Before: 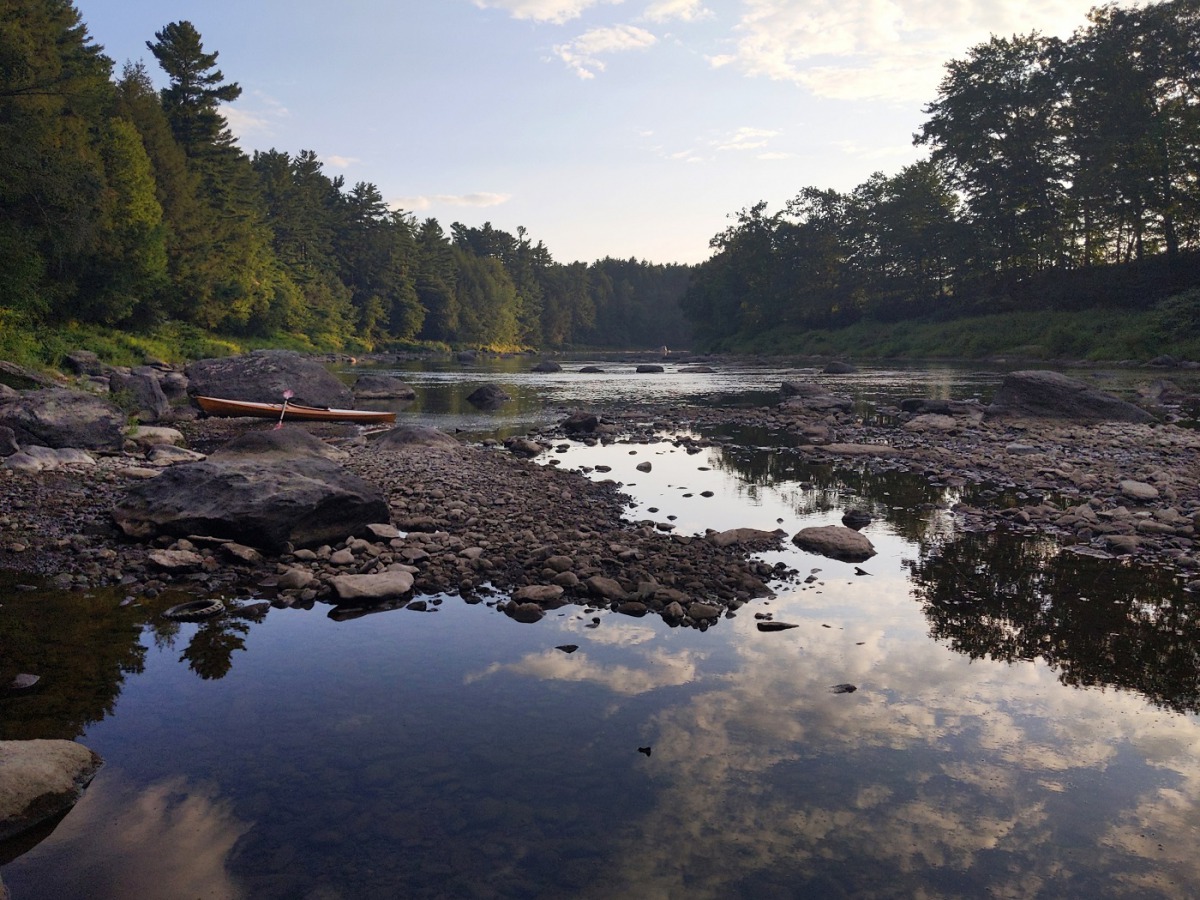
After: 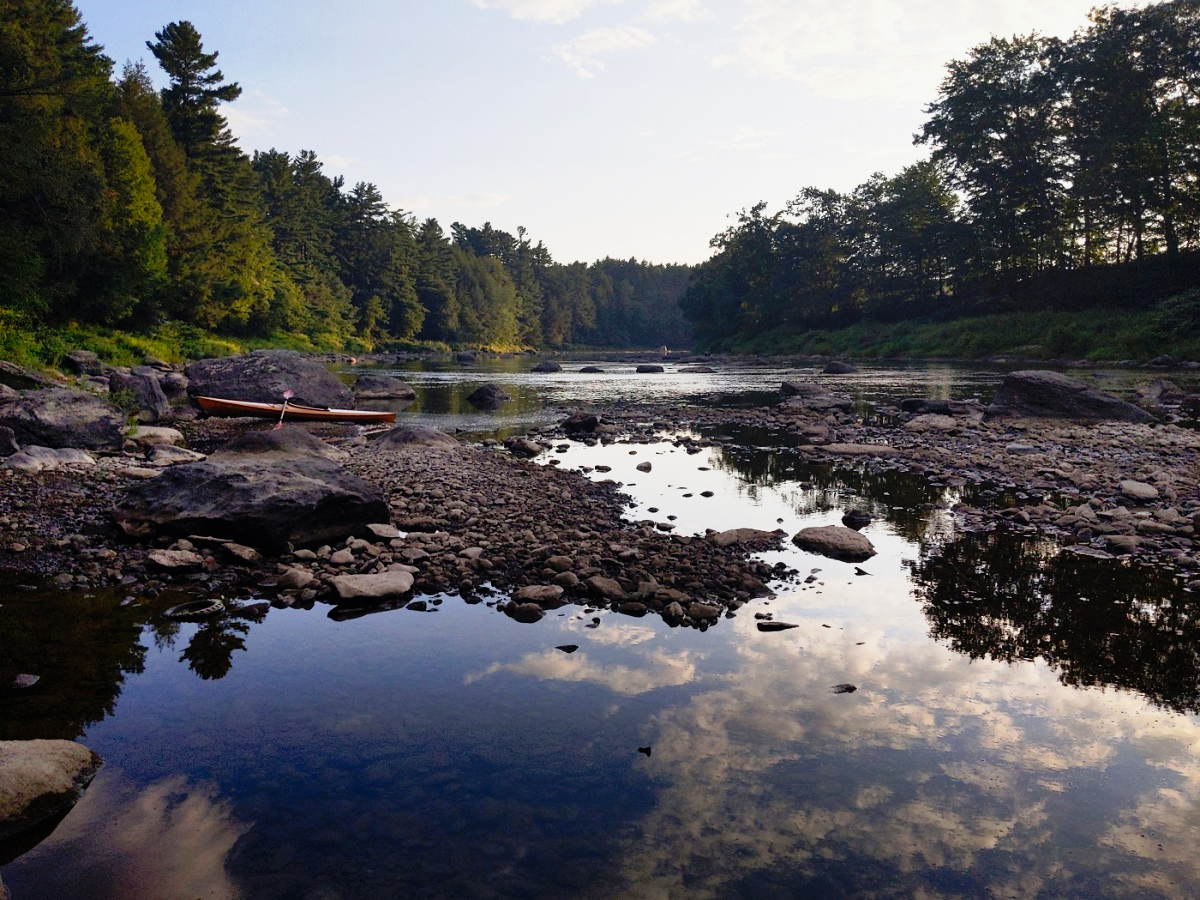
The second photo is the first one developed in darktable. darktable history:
tone curve: curves: ch0 [(0, 0) (0.105, 0.044) (0.195, 0.128) (0.283, 0.283) (0.384, 0.404) (0.485, 0.531) (0.638, 0.681) (0.795, 0.879) (1, 0.977)]; ch1 [(0, 0) (0.161, 0.092) (0.35, 0.33) (0.379, 0.401) (0.456, 0.469) (0.498, 0.503) (0.531, 0.537) (0.596, 0.621) (0.635, 0.671) (1, 1)]; ch2 [(0, 0) (0.371, 0.362) (0.437, 0.437) (0.483, 0.484) (0.53, 0.515) (0.56, 0.58) (0.622, 0.606) (1, 1)], preserve colors none
